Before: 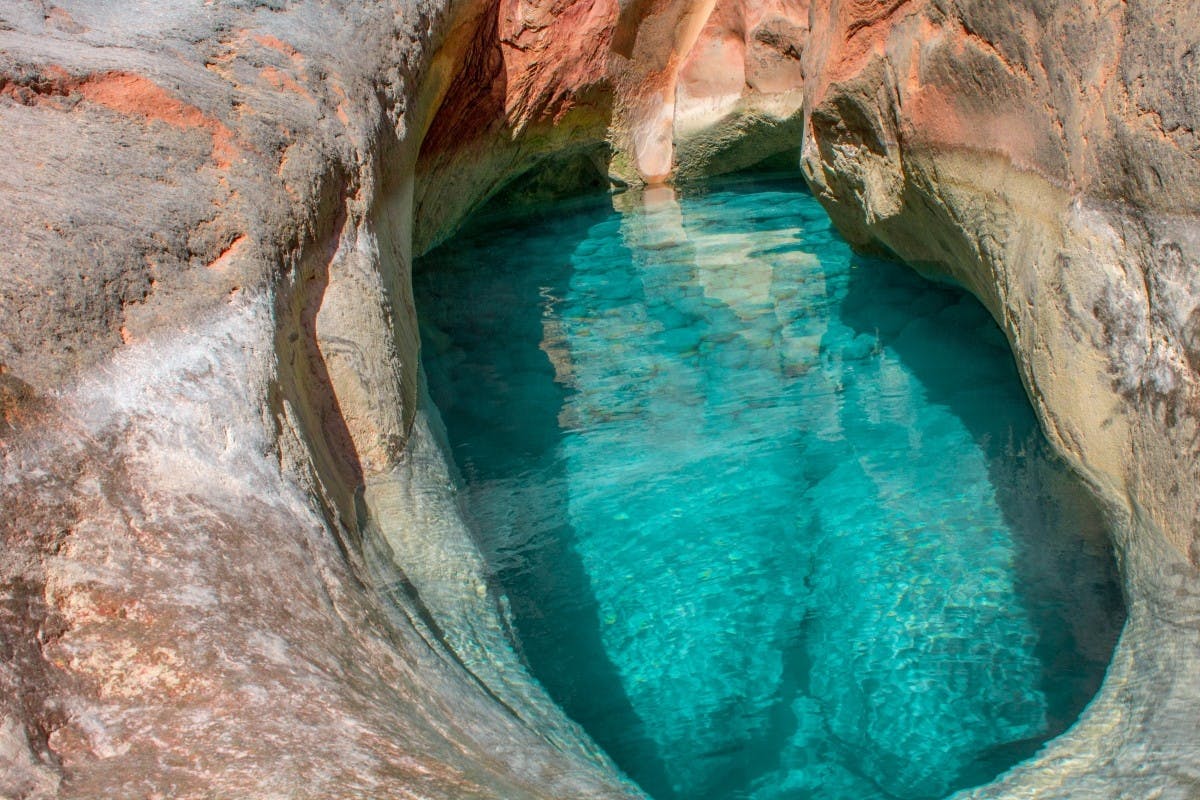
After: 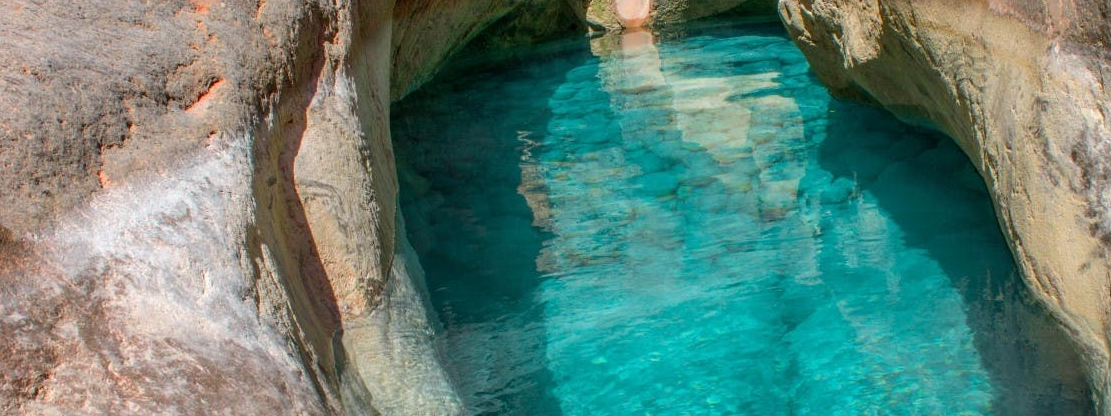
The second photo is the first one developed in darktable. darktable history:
crop: left 1.849%, top 19.563%, right 5.506%, bottom 28.321%
